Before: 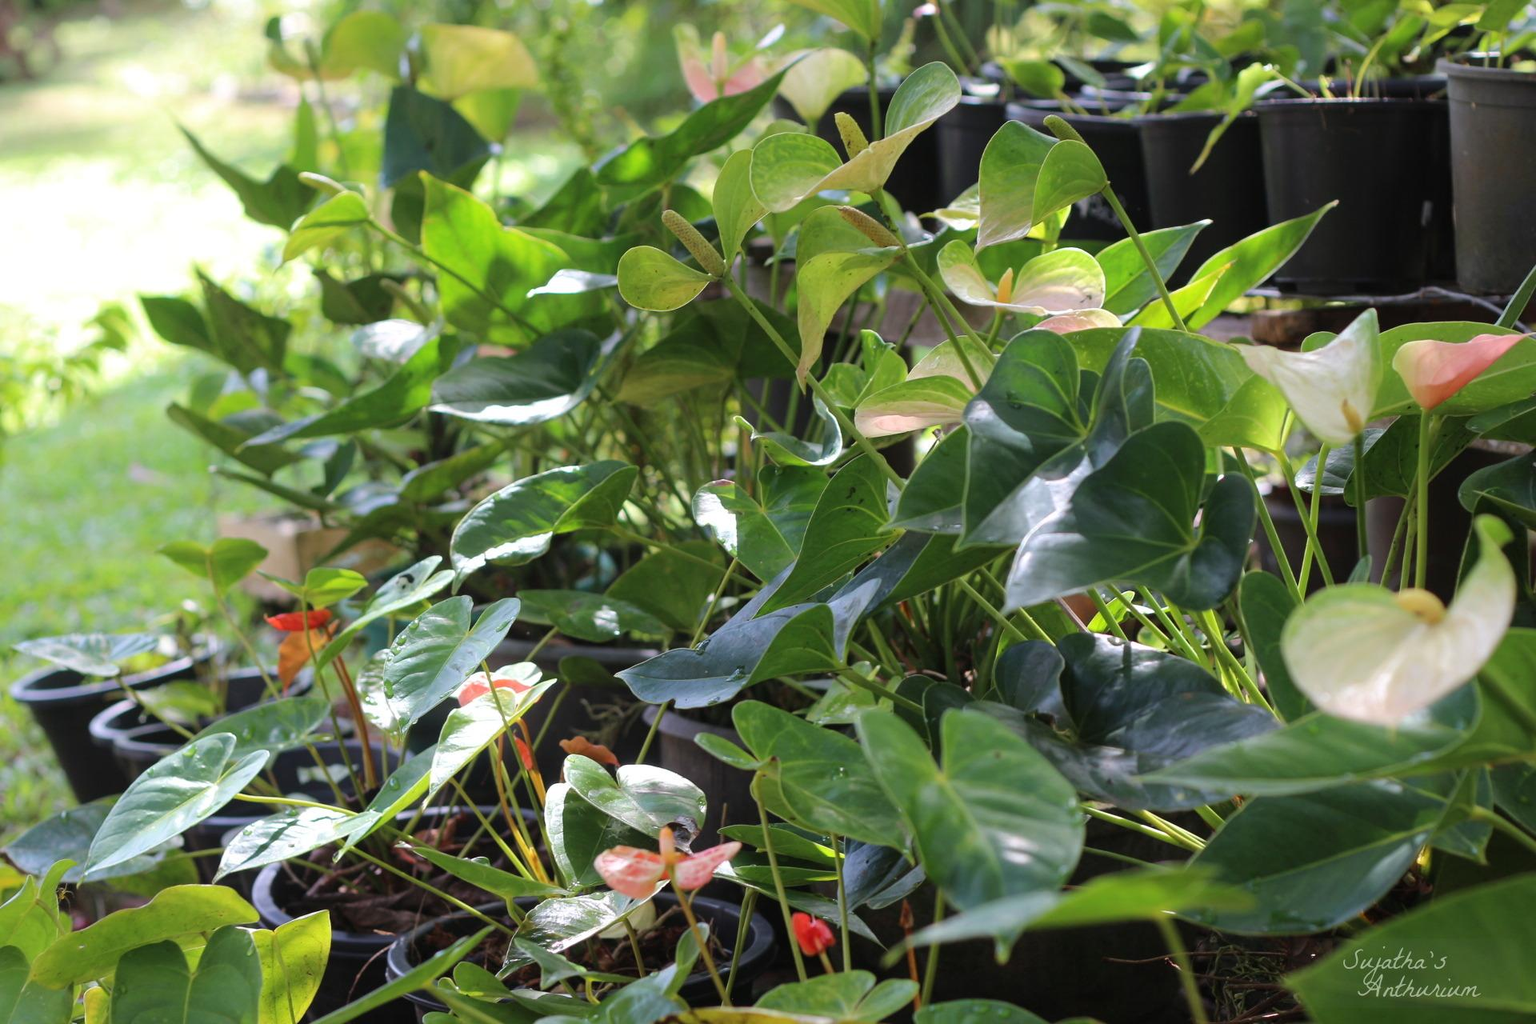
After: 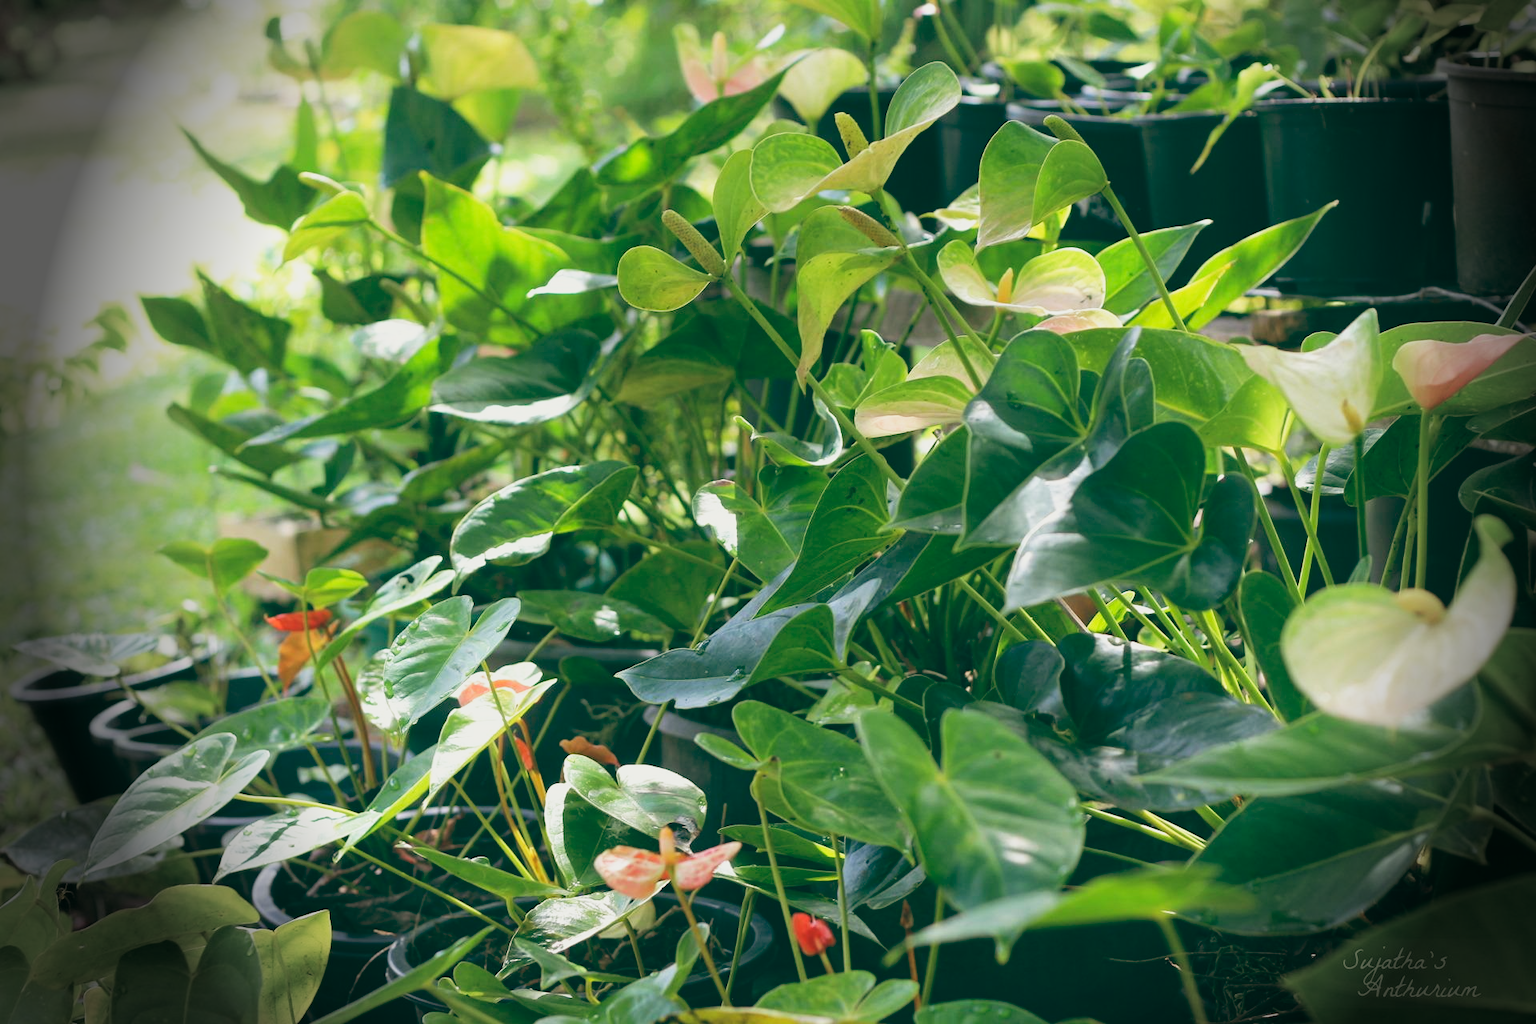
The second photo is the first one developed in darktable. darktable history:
color balance: lift [1.005, 0.99, 1.007, 1.01], gamma [1, 1.034, 1.032, 0.966], gain [0.873, 1.055, 1.067, 0.933]
vignetting: fall-off start 76.42%, fall-off radius 27.36%, brightness -0.872, center (0.037, -0.09), width/height ratio 0.971
base curve: curves: ch0 [(0, 0) (0.088, 0.125) (0.176, 0.251) (0.354, 0.501) (0.613, 0.749) (1, 0.877)], preserve colors none
